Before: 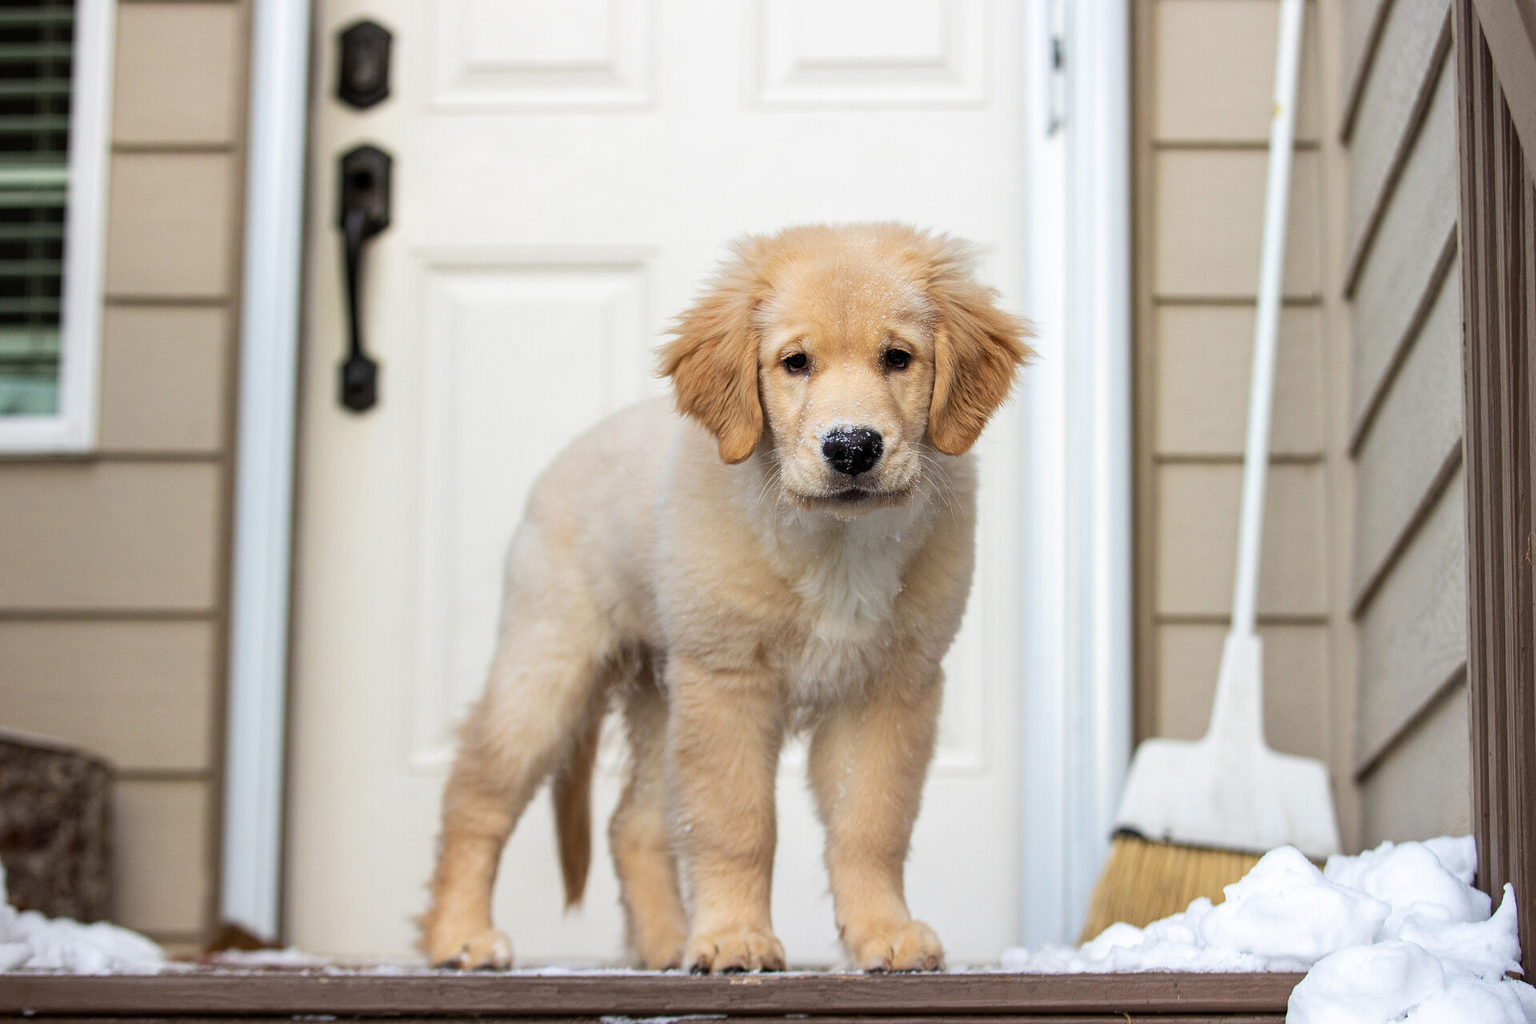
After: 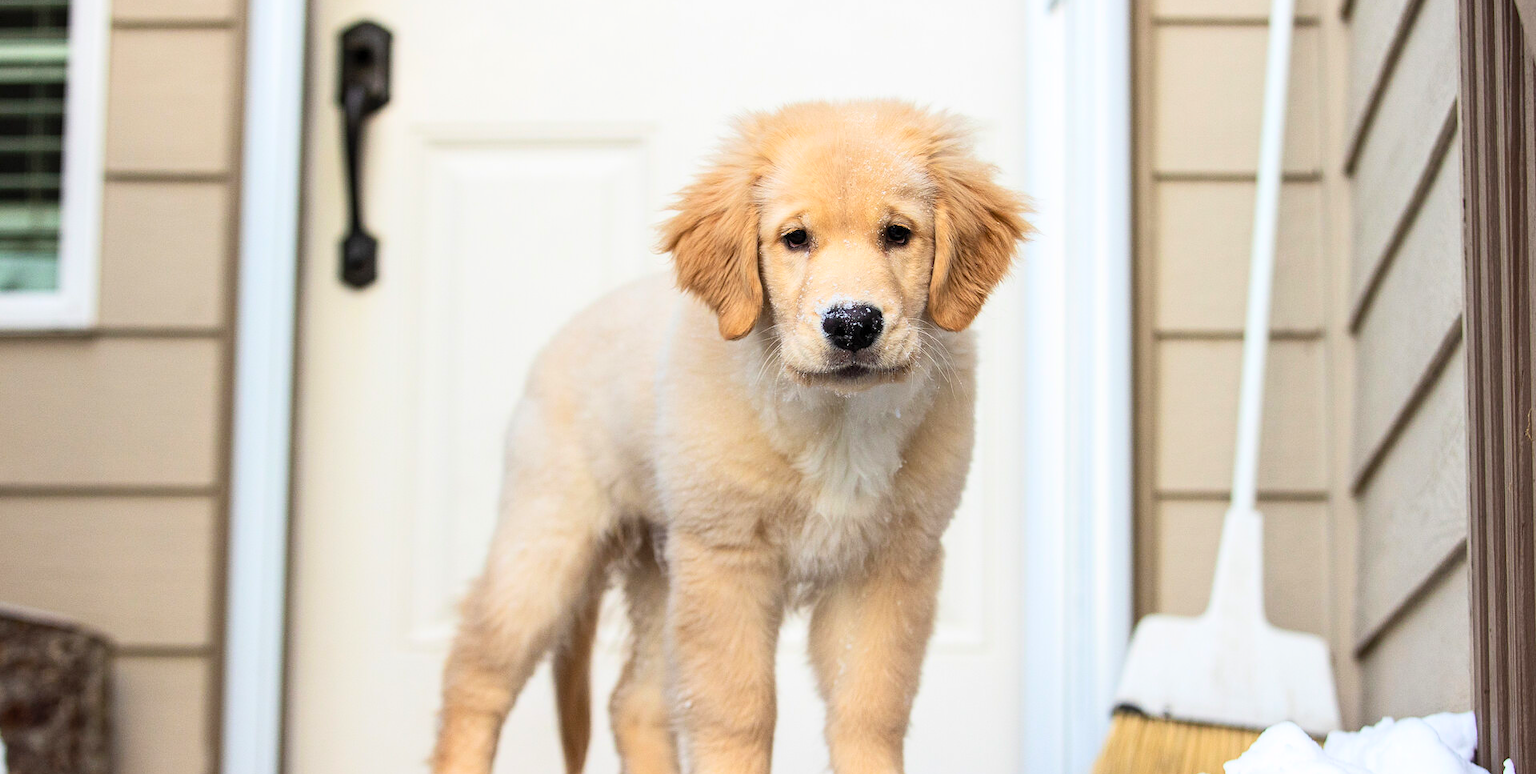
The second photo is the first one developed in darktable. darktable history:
crop and rotate: top 12.154%, bottom 12.162%
tone equalizer: -7 EV 0.1 EV
contrast brightness saturation: contrast 0.2, brightness 0.163, saturation 0.219
